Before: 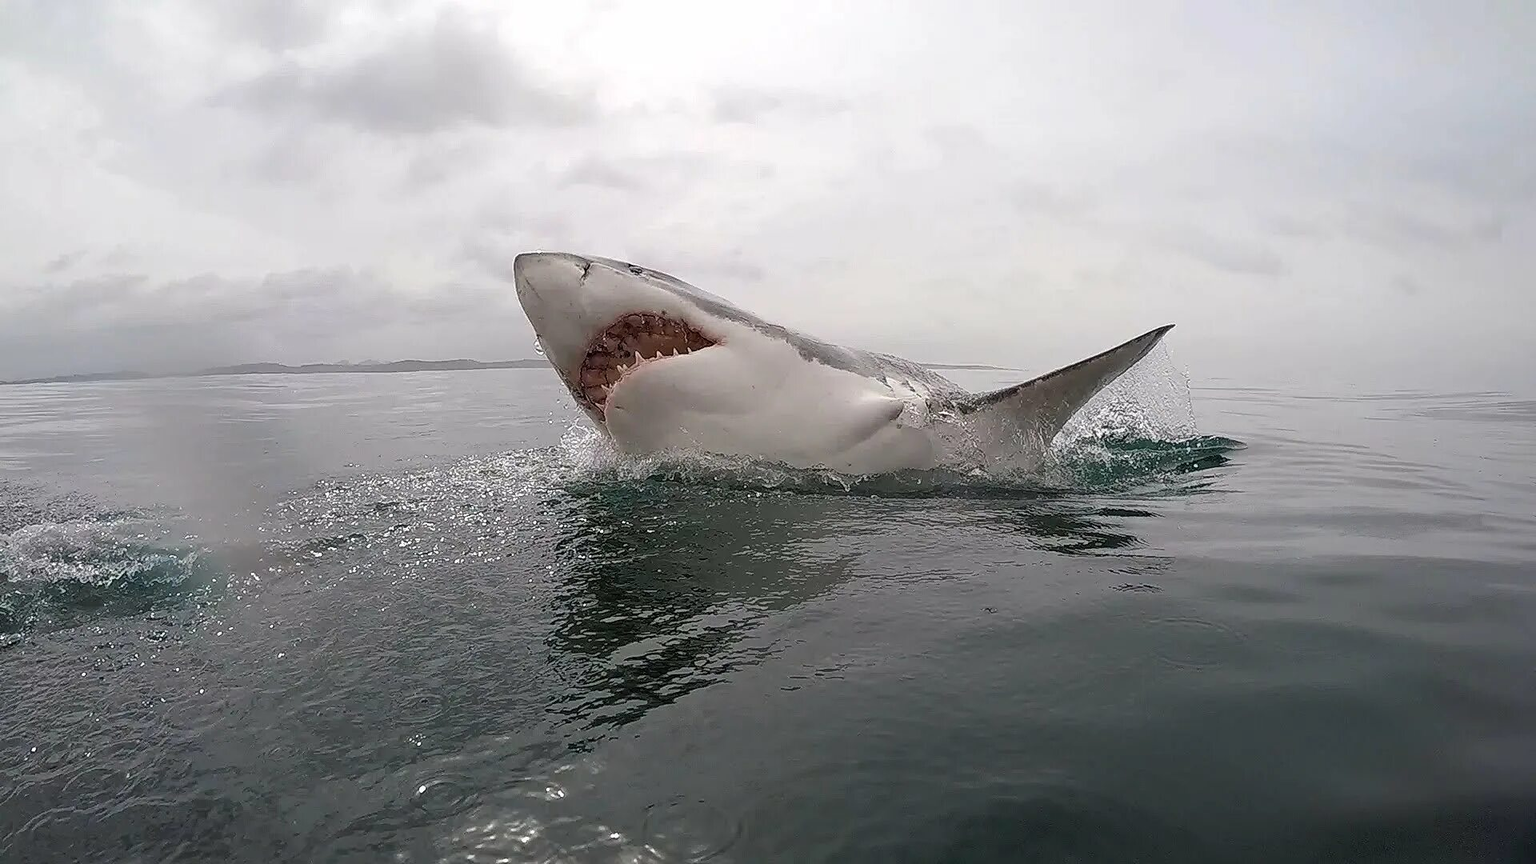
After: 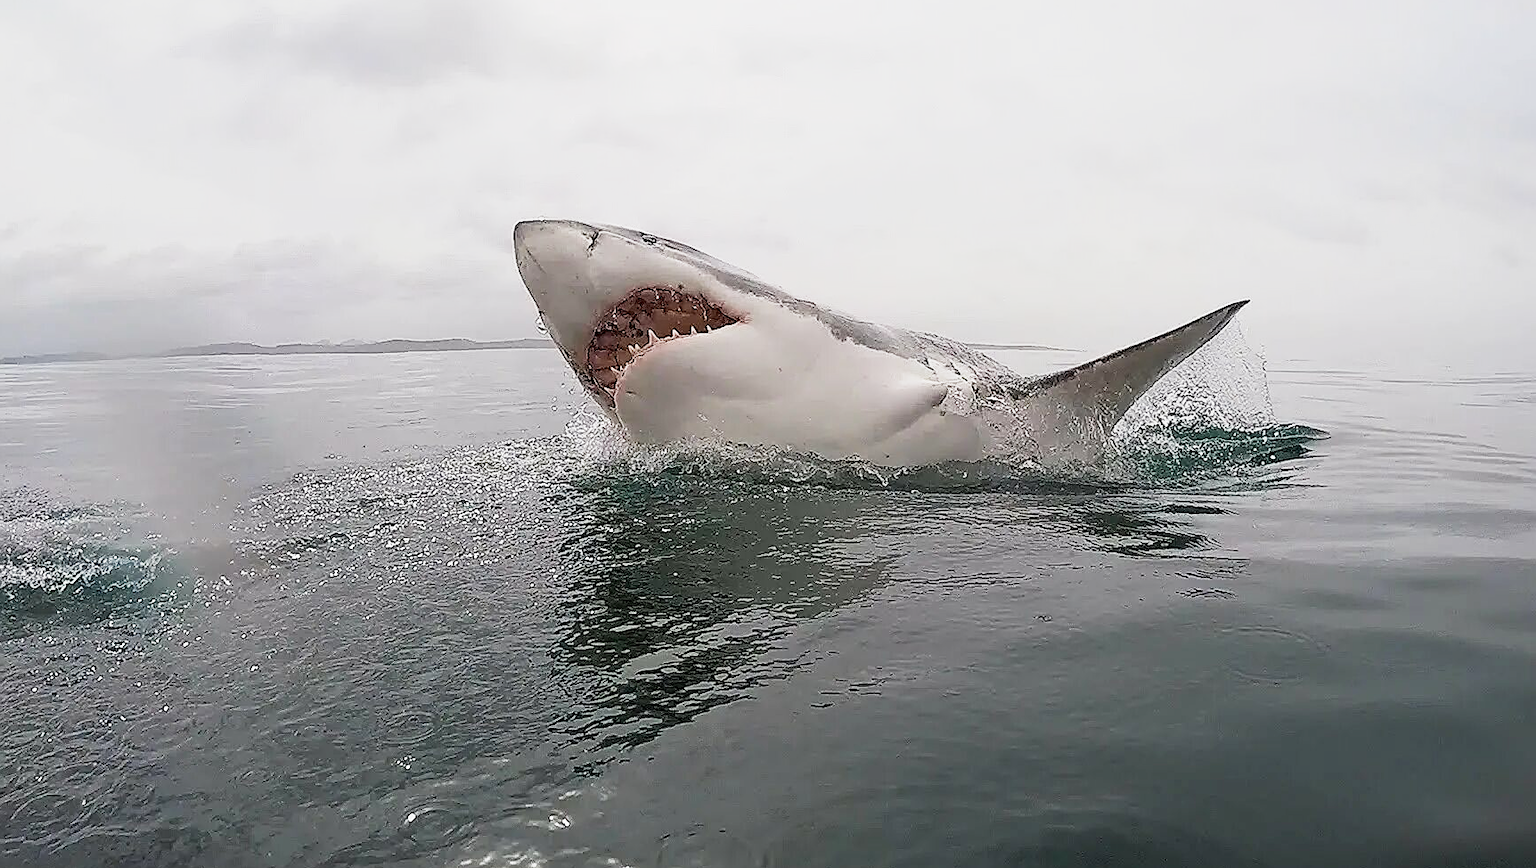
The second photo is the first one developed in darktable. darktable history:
crop: left 3.469%, top 6.476%, right 6.644%, bottom 3.193%
base curve: curves: ch0 [(0, 0) (0.088, 0.125) (0.176, 0.251) (0.354, 0.501) (0.613, 0.749) (1, 0.877)], preserve colors none
sharpen: on, module defaults
